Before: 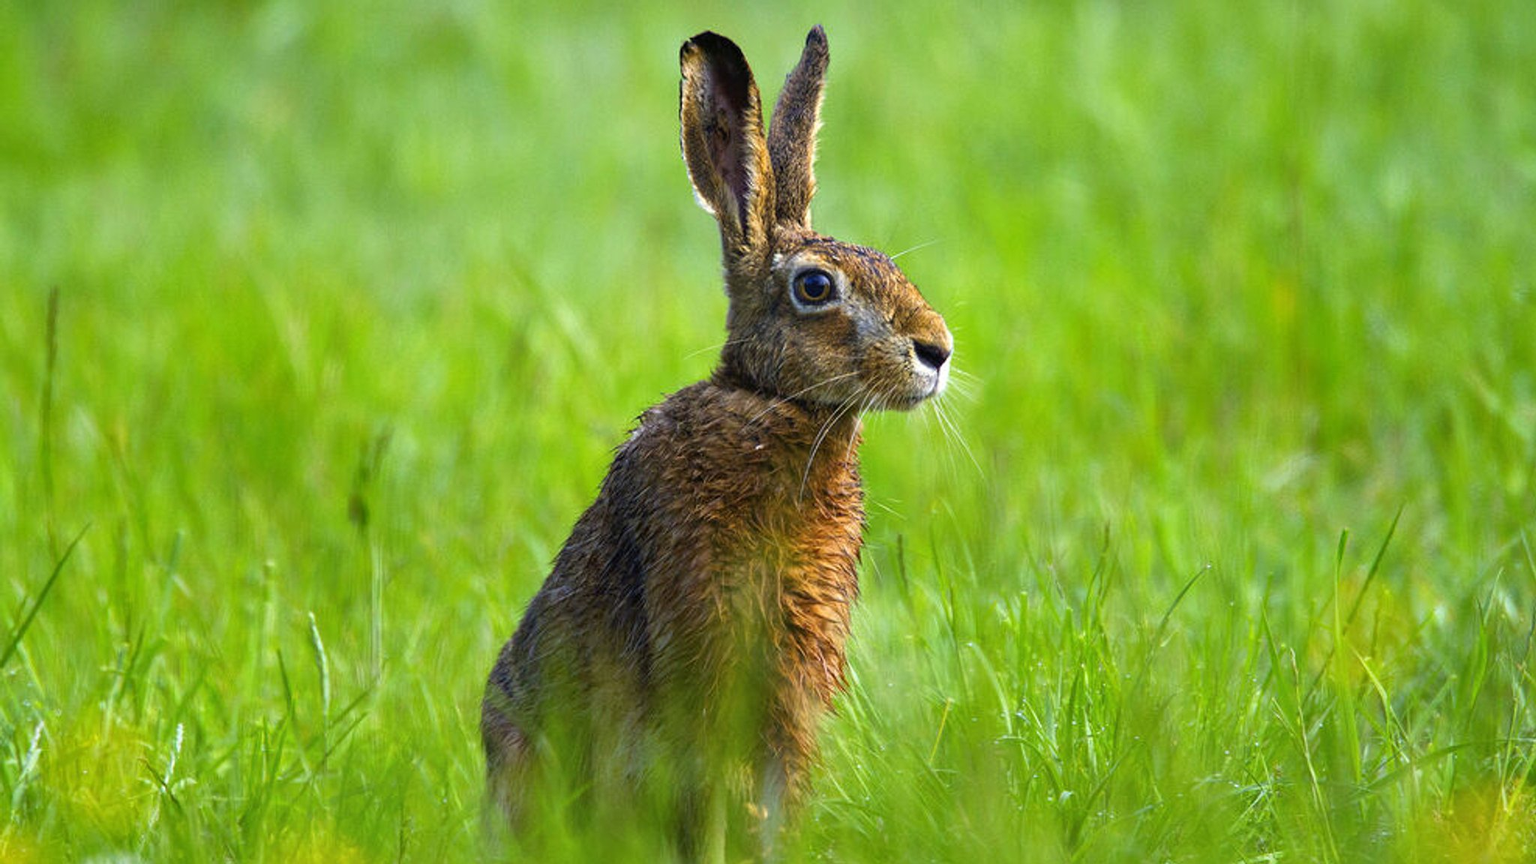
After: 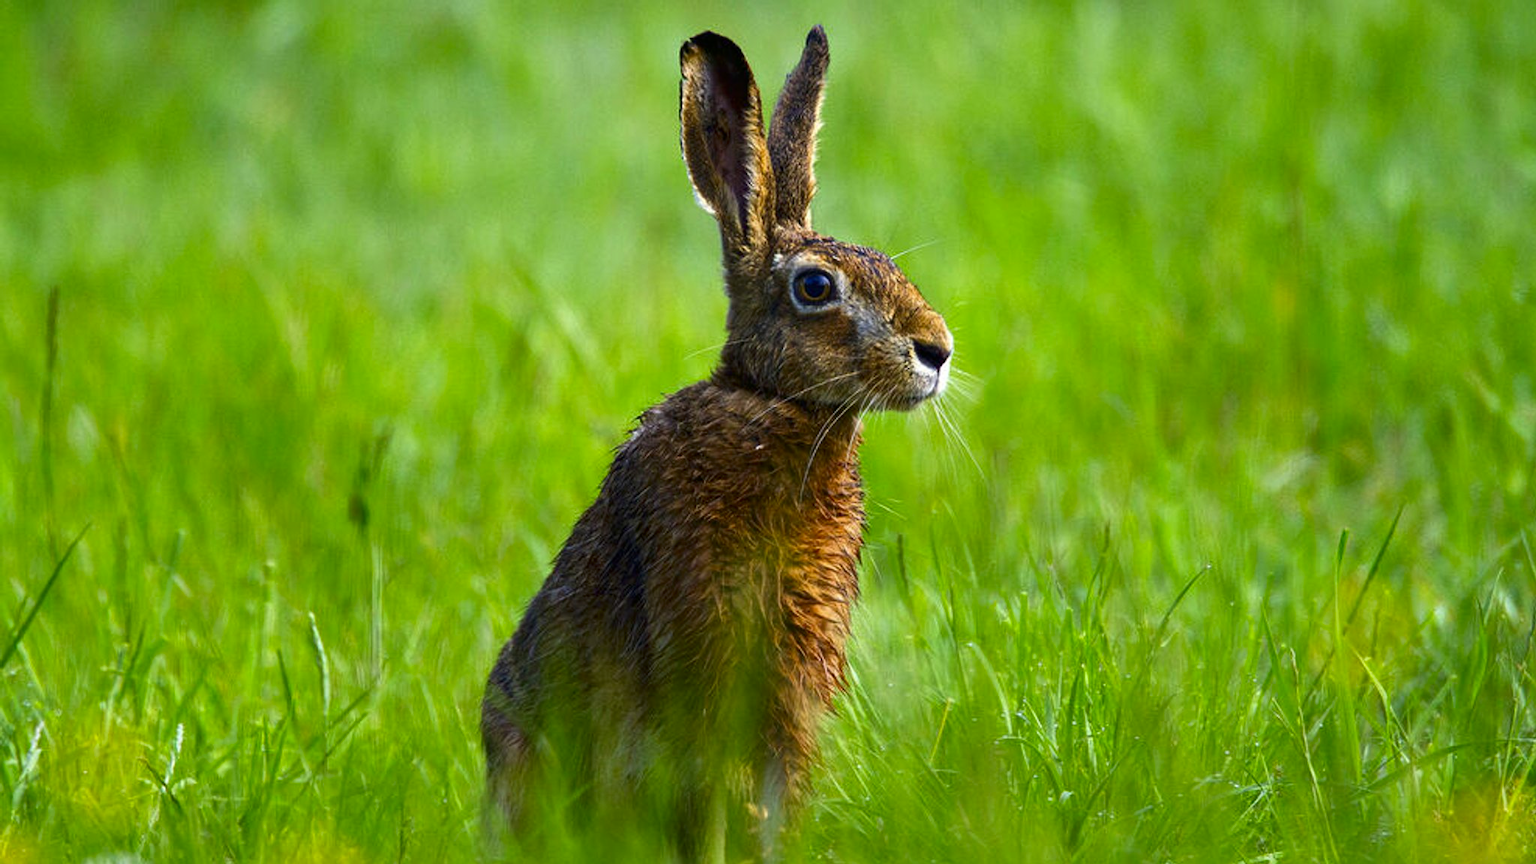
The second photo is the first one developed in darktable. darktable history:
contrast brightness saturation: contrast 0.069, brightness -0.132, saturation 0.051
